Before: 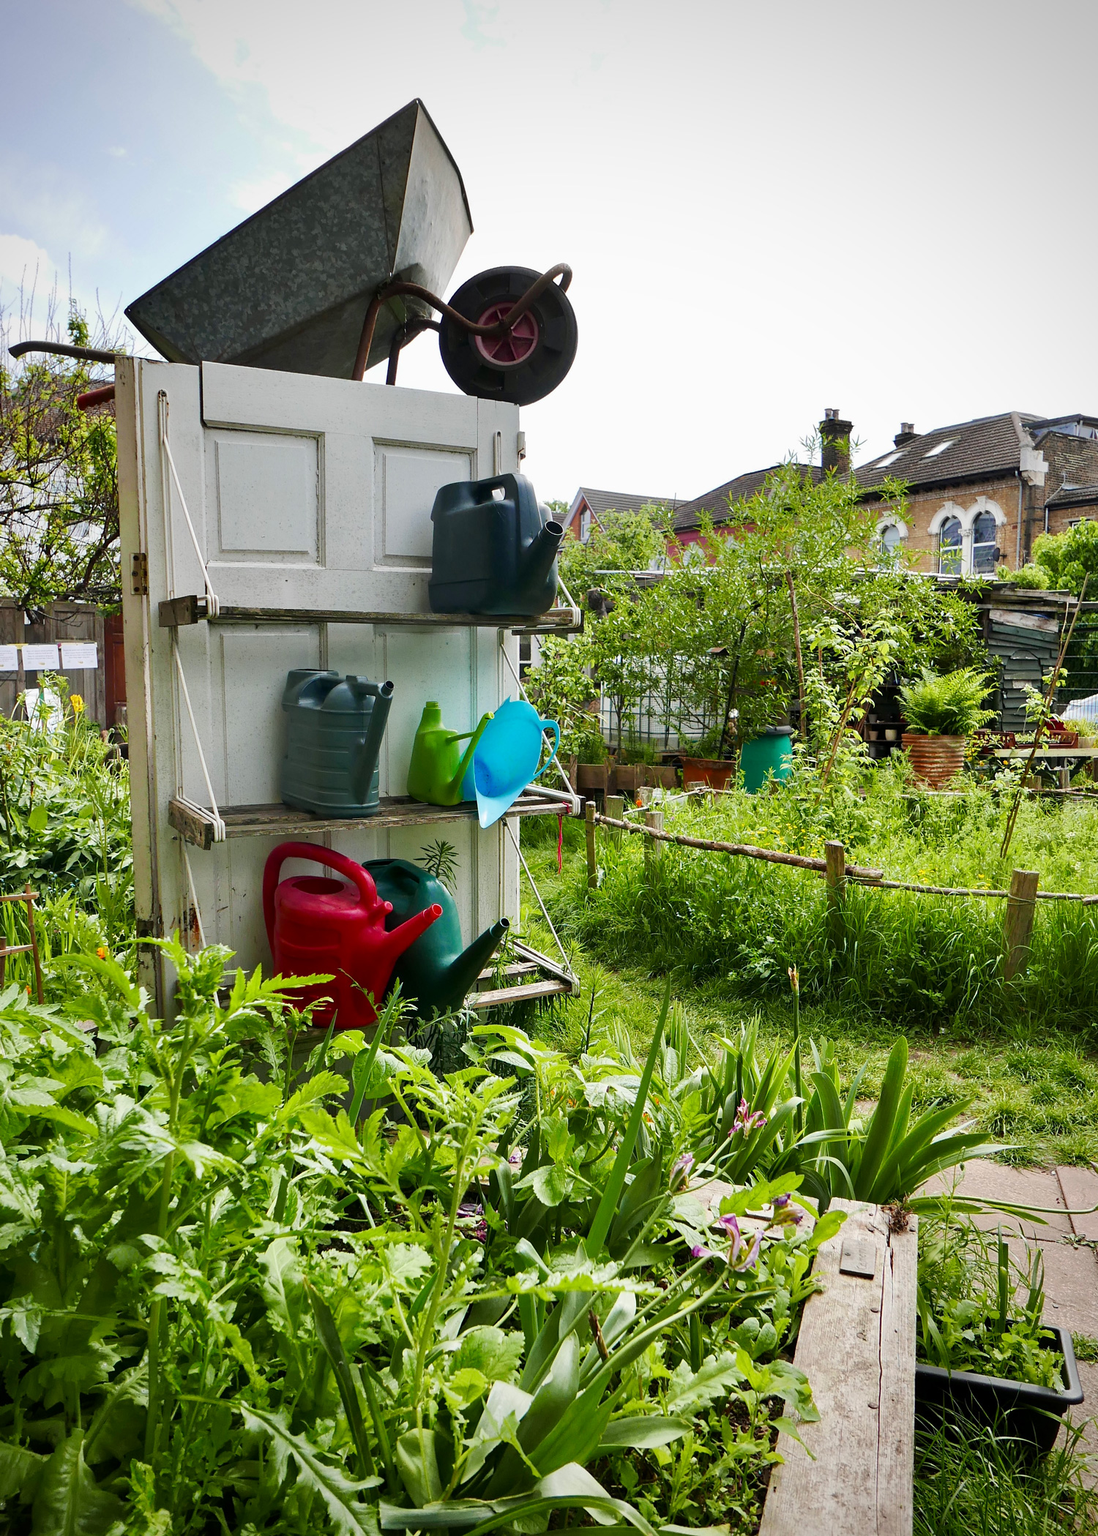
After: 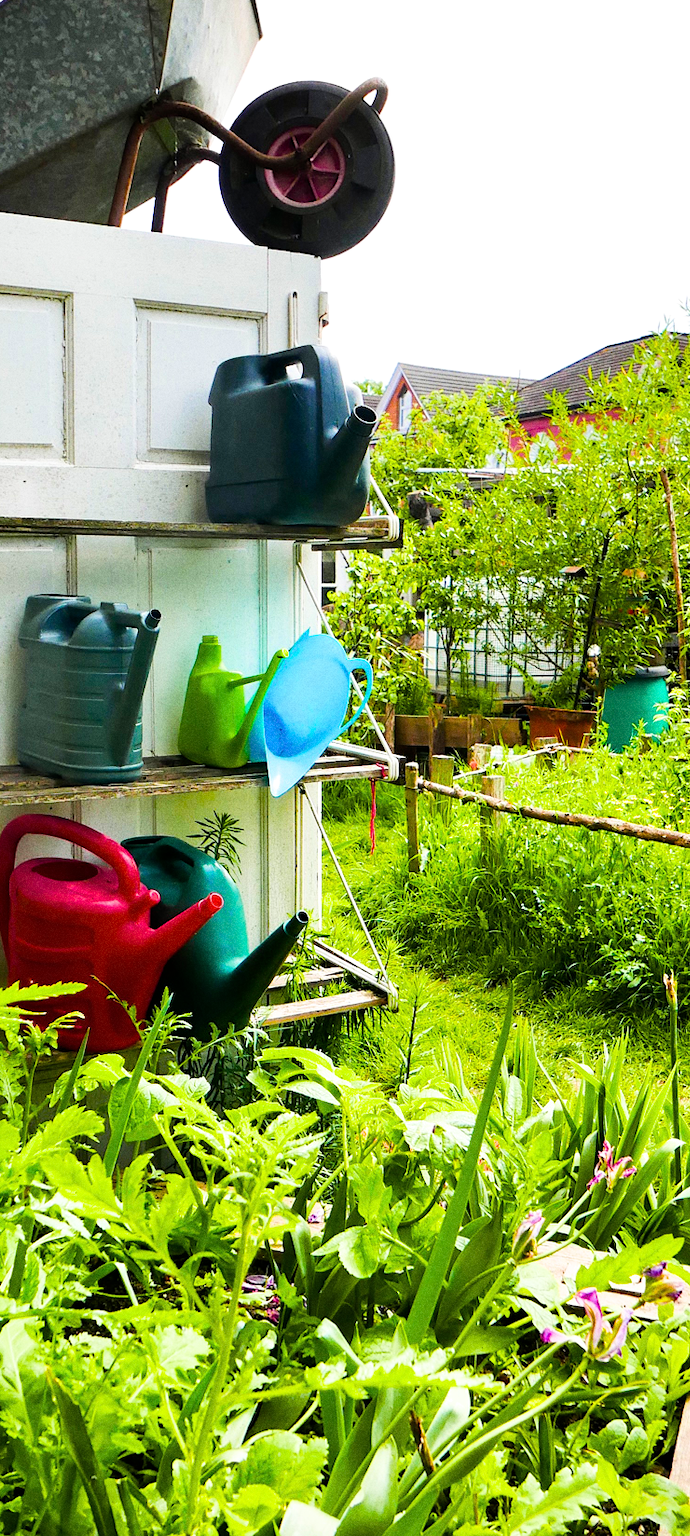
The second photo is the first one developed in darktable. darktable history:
crop and rotate: angle 0.02°, left 24.353%, top 13.219%, right 26.156%, bottom 8.224%
filmic rgb: hardness 4.17
grain: on, module defaults
color balance rgb: linear chroma grading › shadows -10%, linear chroma grading › global chroma 20%, perceptual saturation grading › global saturation 15%, perceptual brilliance grading › global brilliance 30%, perceptual brilliance grading › highlights 12%, perceptual brilliance grading › mid-tones 24%, global vibrance 20%
tone equalizer: on, module defaults
